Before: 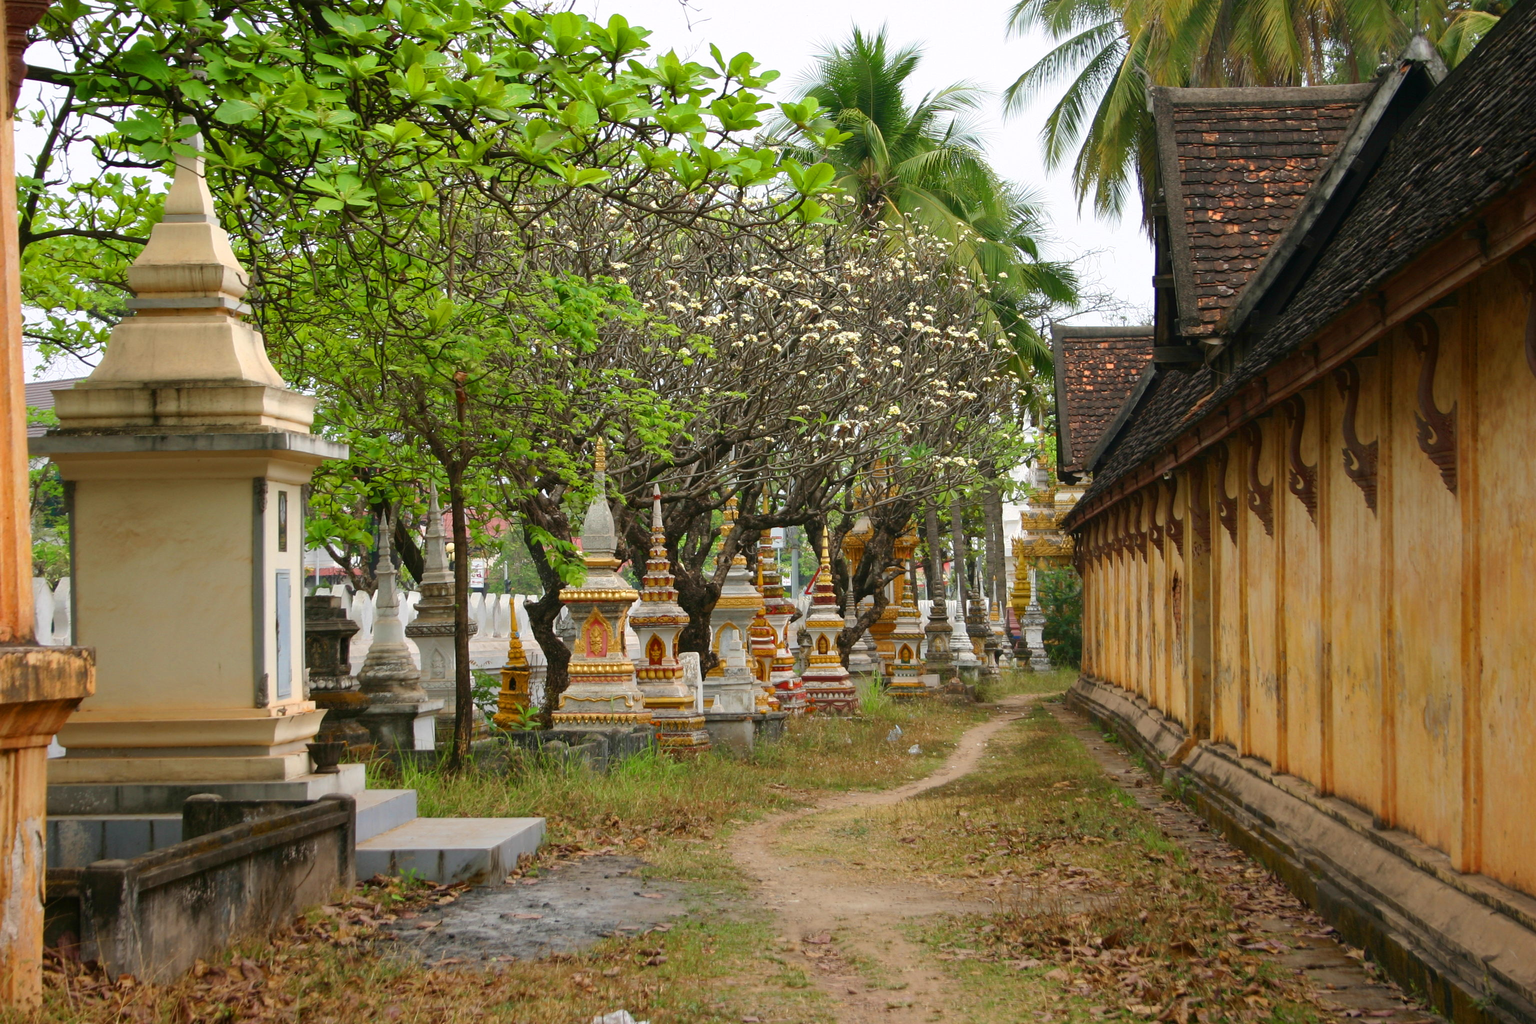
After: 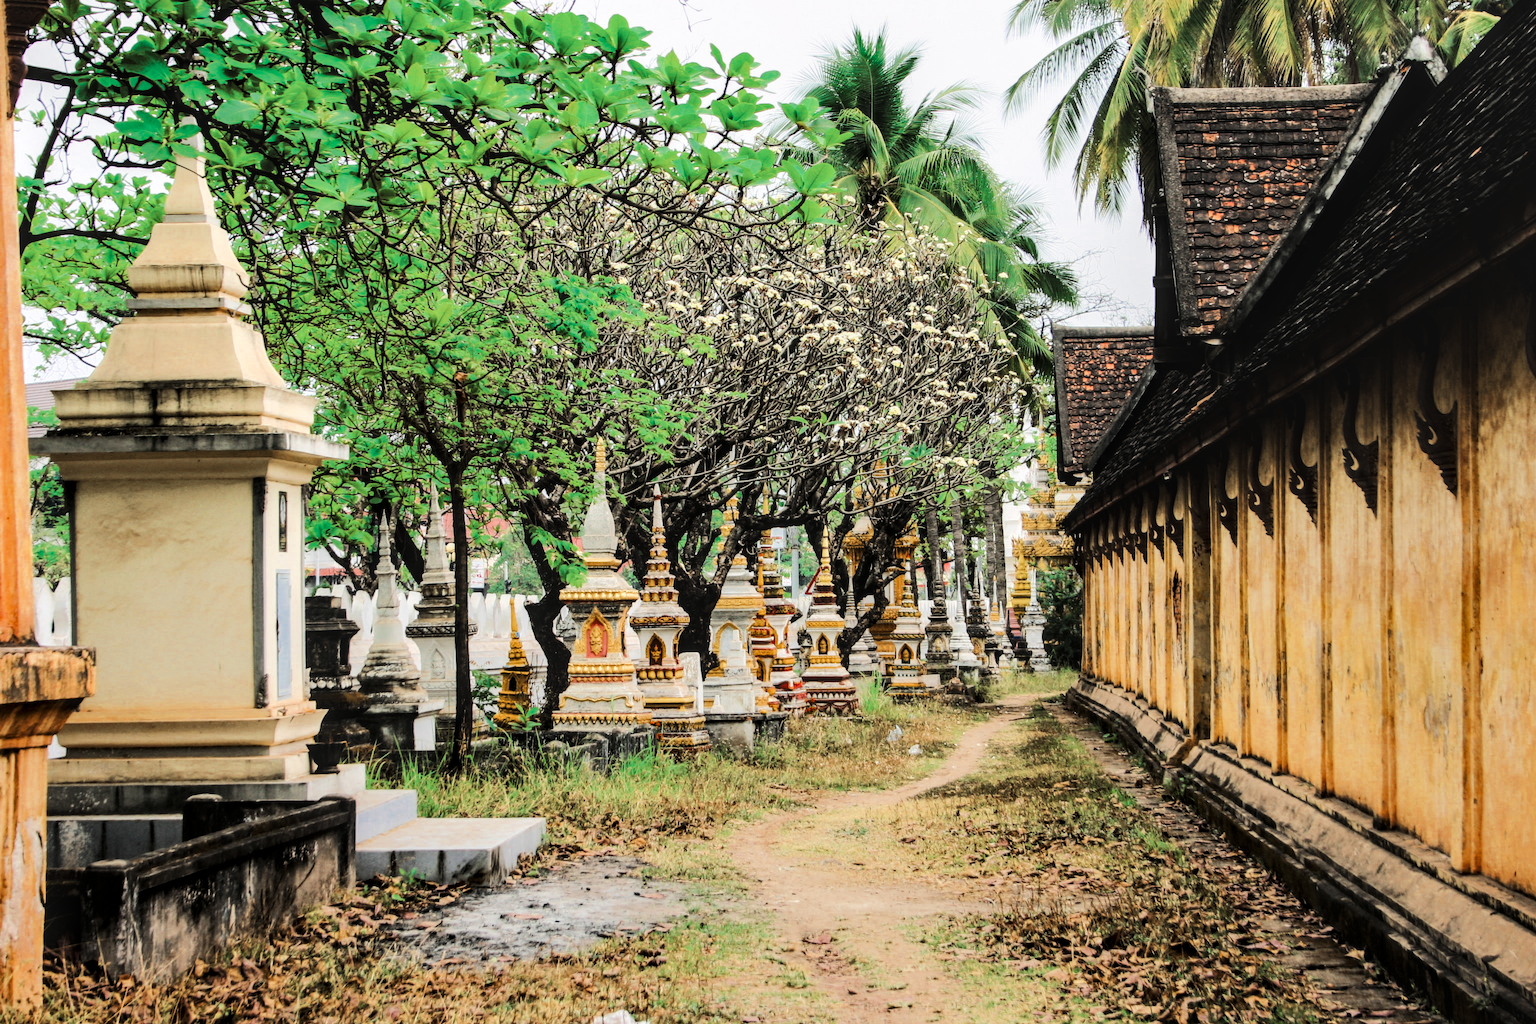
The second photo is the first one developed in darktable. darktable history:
shadows and highlights: shadows 4.1, highlights -17.6, soften with gaussian
color zones: curves: ch0 [(0, 0.5) (0.125, 0.4) (0.25, 0.5) (0.375, 0.4) (0.5, 0.4) (0.625, 0.35) (0.75, 0.35) (0.875, 0.5)]; ch1 [(0, 0.35) (0.125, 0.45) (0.25, 0.35) (0.375, 0.35) (0.5, 0.35) (0.625, 0.35) (0.75, 0.45) (0.875, 0.35)]; ch2 [(0, 0.6) (0.125, 0.5) (0.25, 0.5) (0.375, 0.6) (0.5, 0.6) (0.625, 0.5) (0.75, 0.5) (0.875, 0.5)]
local contrast: on, module defaults
tone curve: curves: ch0 [(0, 0) (0.086, 0.006) (0.148, 0.021) (0.245, 0.105) (0.374, 0.401) (0.444, 0.631) (0.778, 0.915) (1, 1)], color space Lab, linked channels, preserve colors none
